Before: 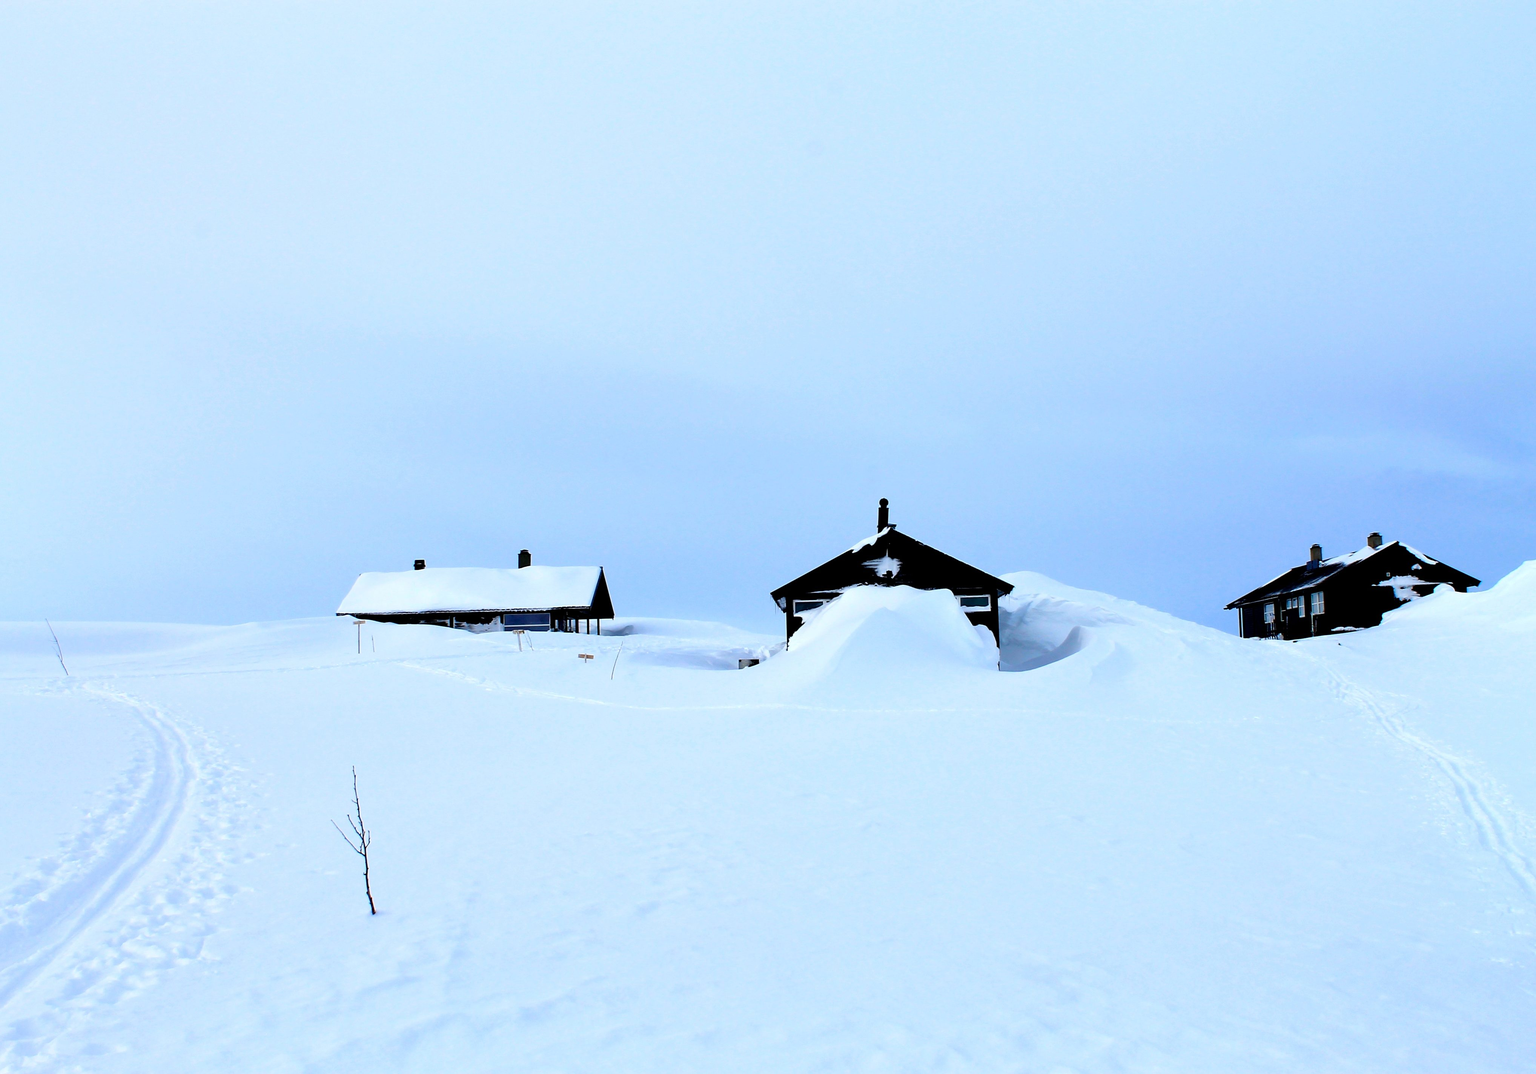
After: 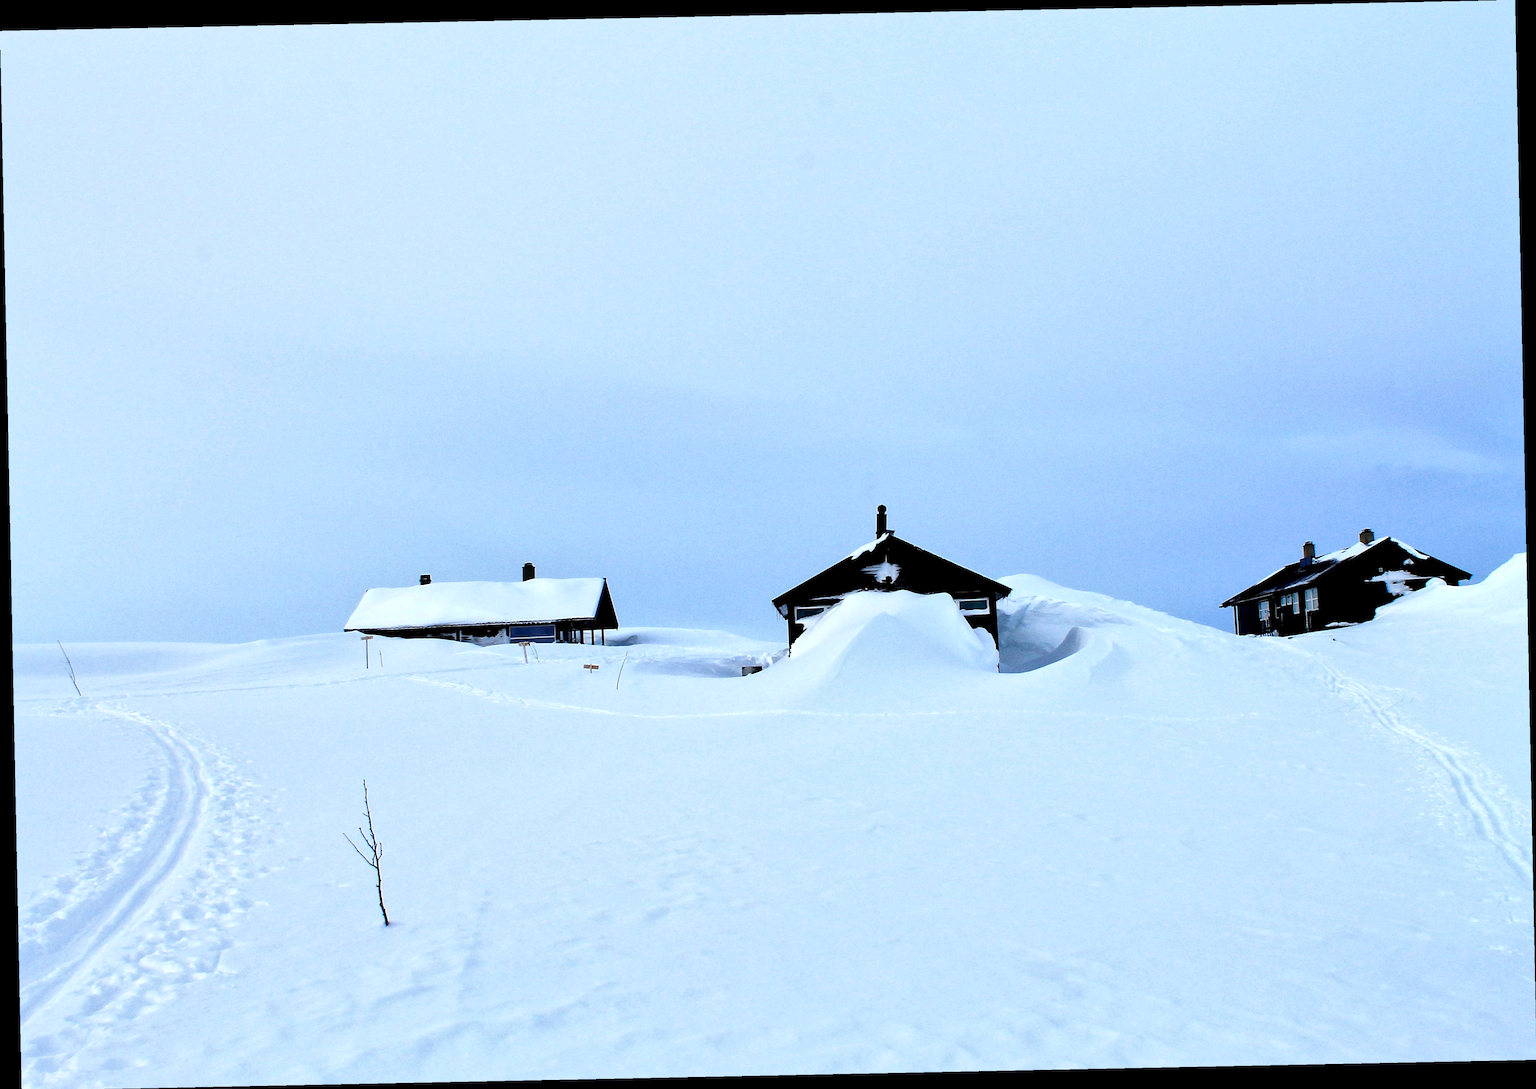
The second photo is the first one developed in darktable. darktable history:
rotate and perspective: rotation -1.17°, automatic cropping off
tone equalizer: on, module defaults
grain: coarseness 0.09 ISO
local contrast: mode bilateral grid, contrast 25, coarseness 60, detail 151%, midtone range 0.2
